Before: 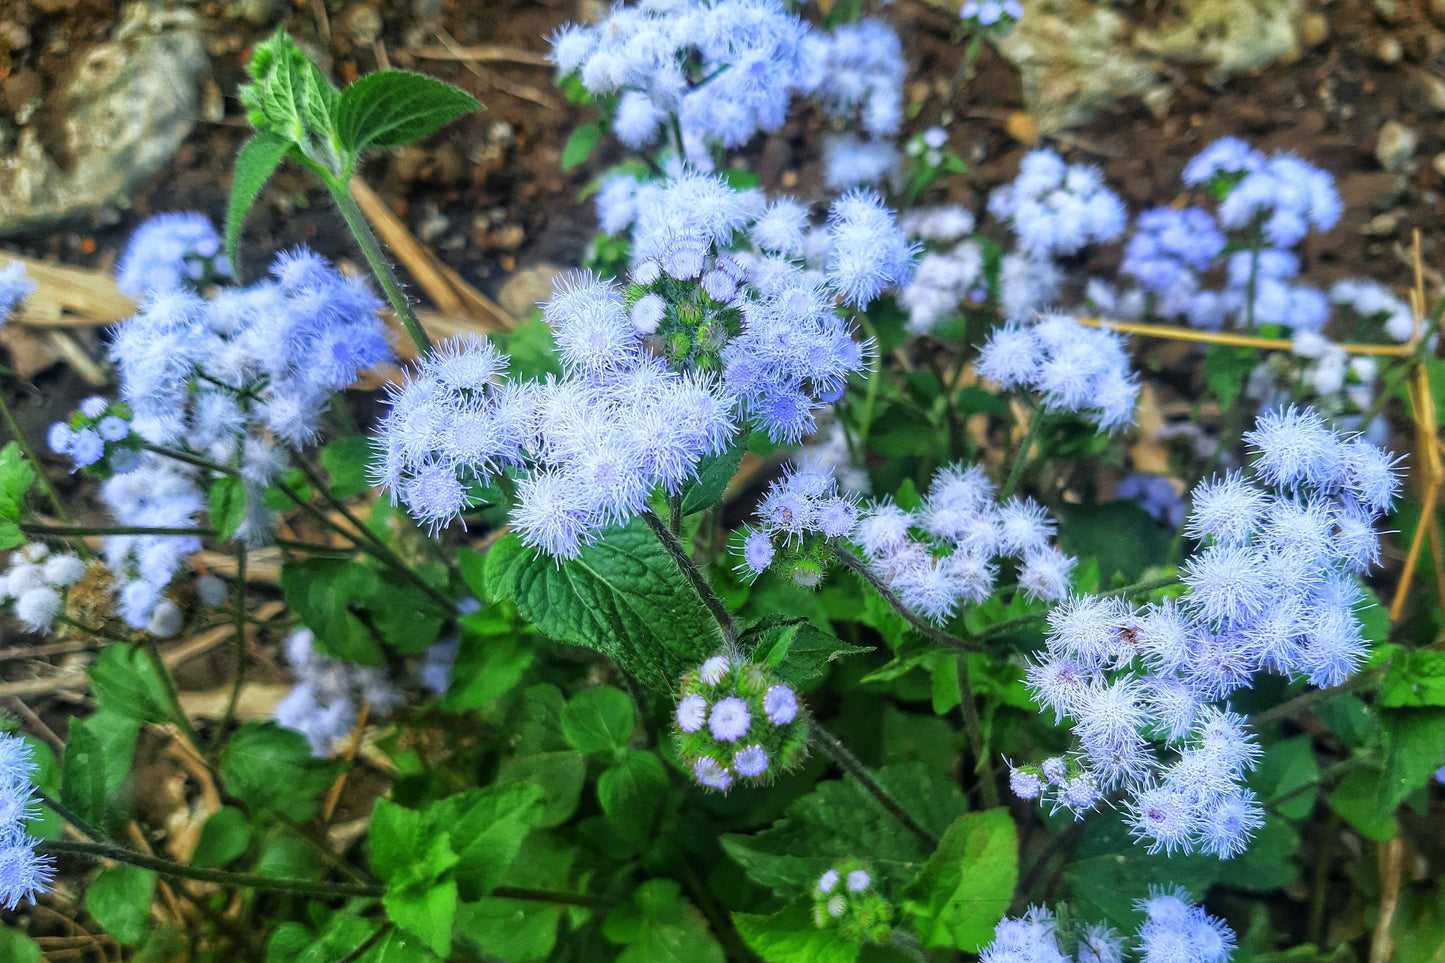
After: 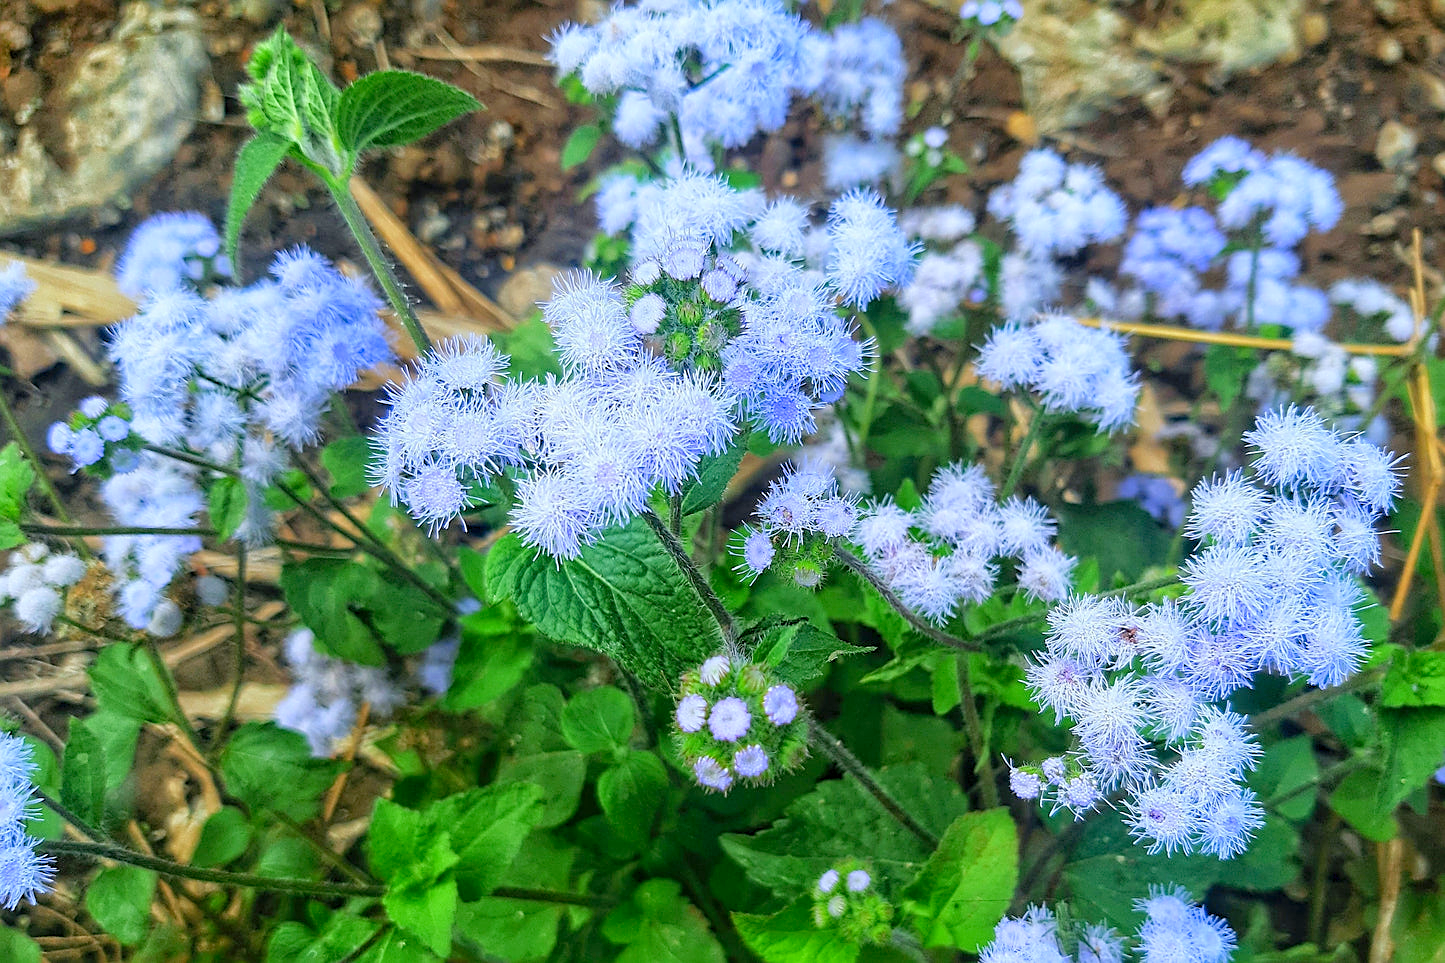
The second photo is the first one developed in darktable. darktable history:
levels: levels [0, 0.43, 0.984]
sharpen: on, module defaults
exposure: black level correction 0.001, exposure -0.125 EV, compensate highlight preservation false
